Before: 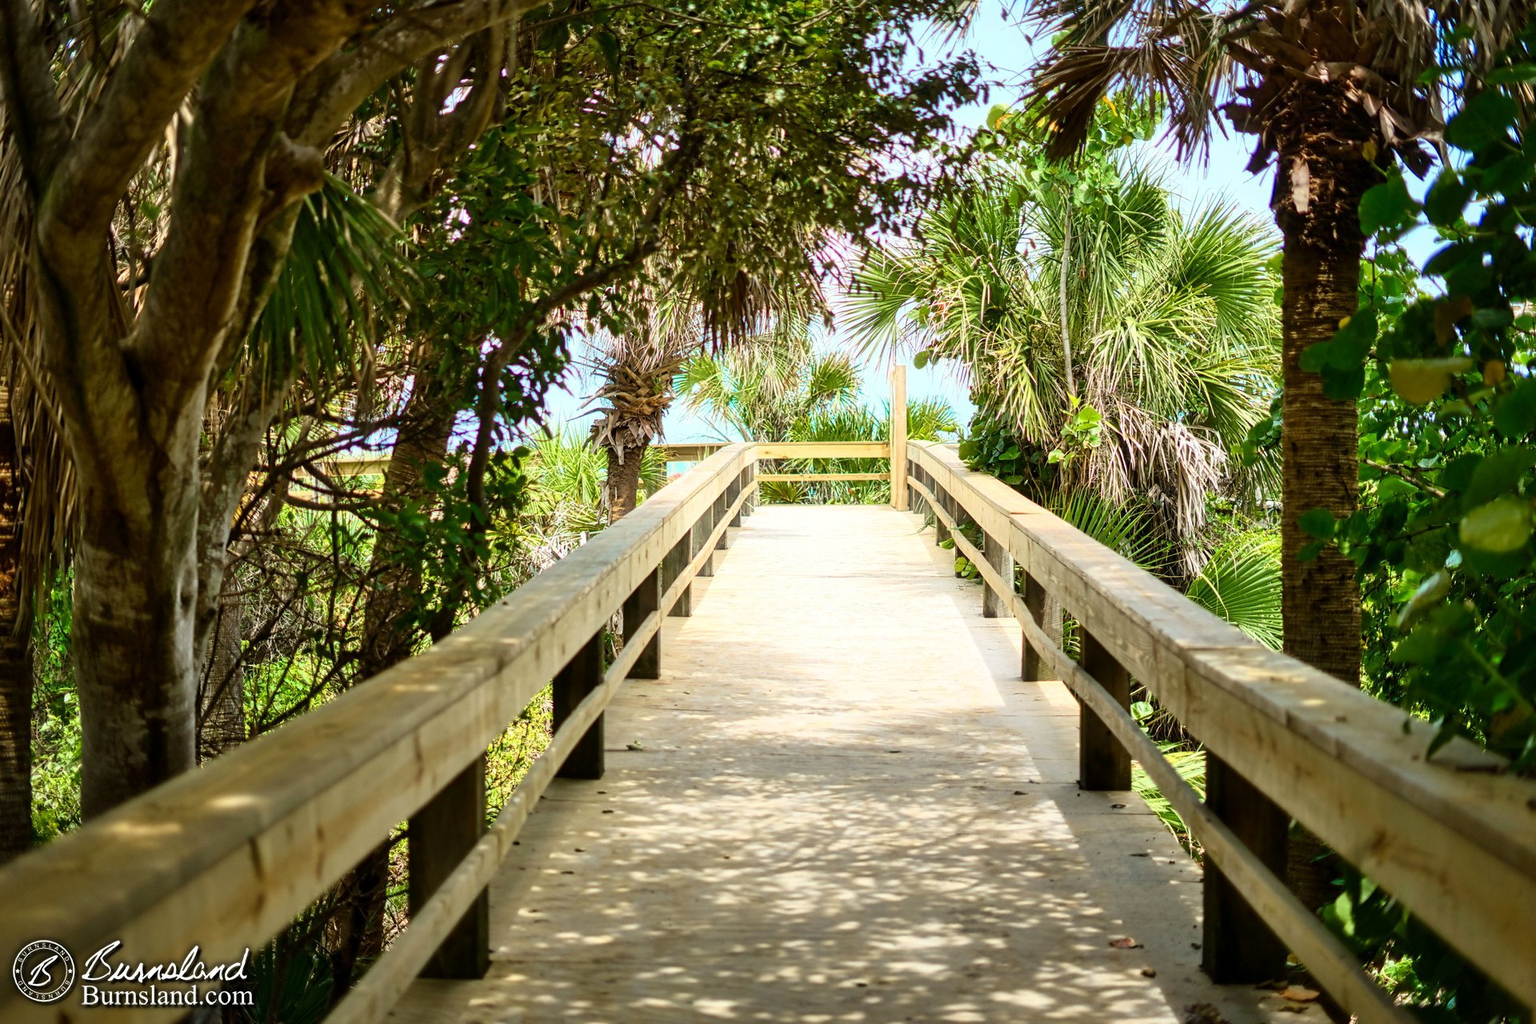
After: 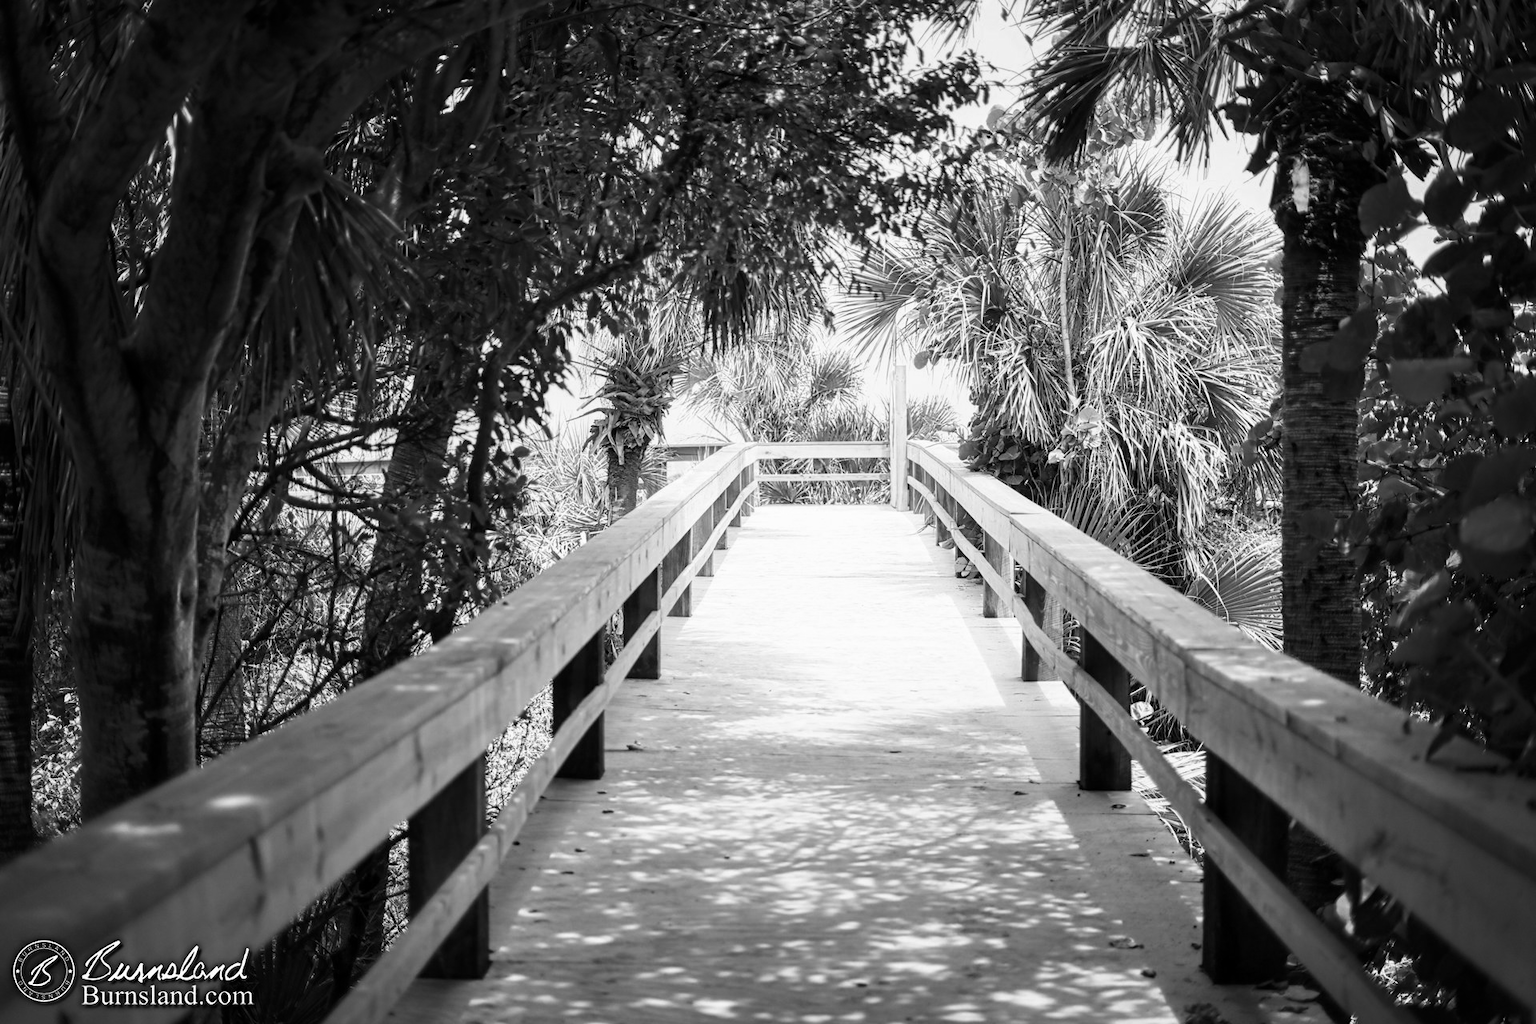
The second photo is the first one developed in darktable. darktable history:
shadows and highlights: shadows -70, highlights 35, soften with gaussian
monochrome: a -6.99, b 35.61, size 1.4
